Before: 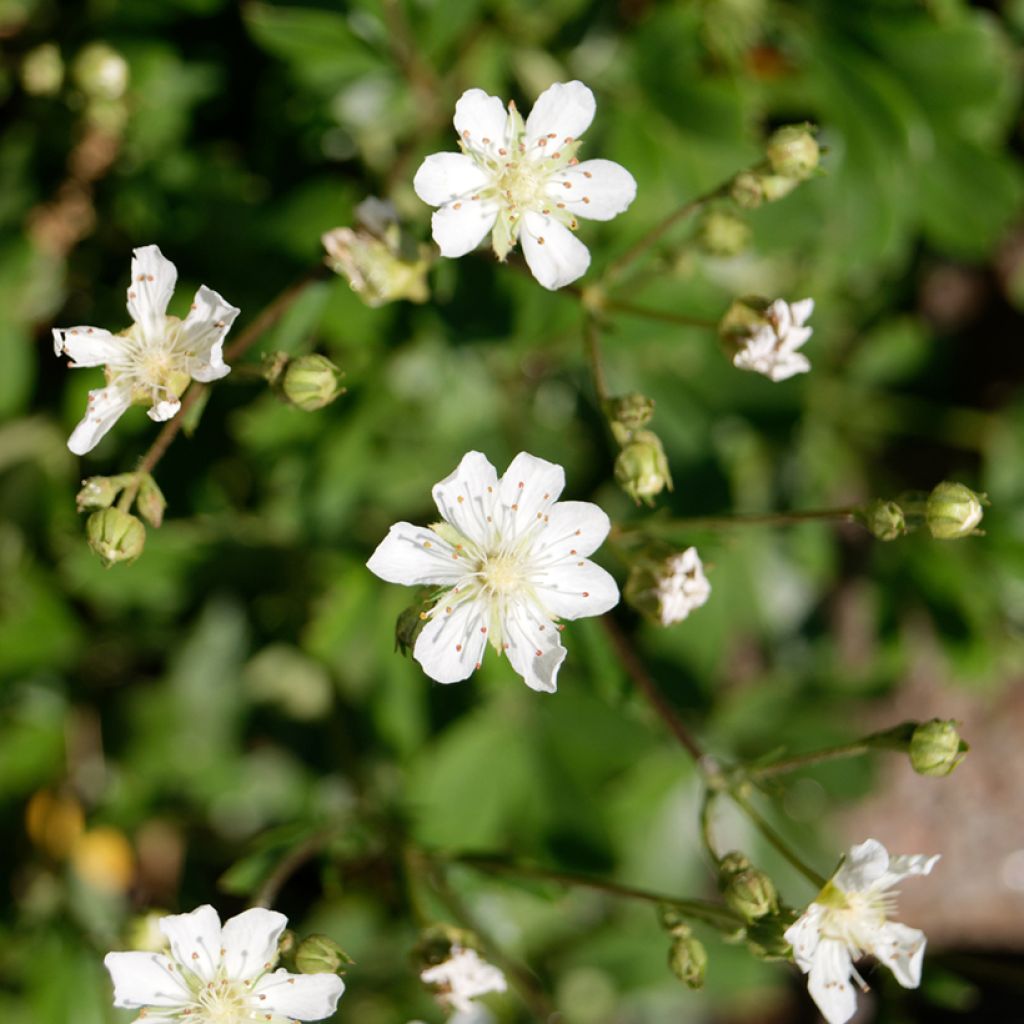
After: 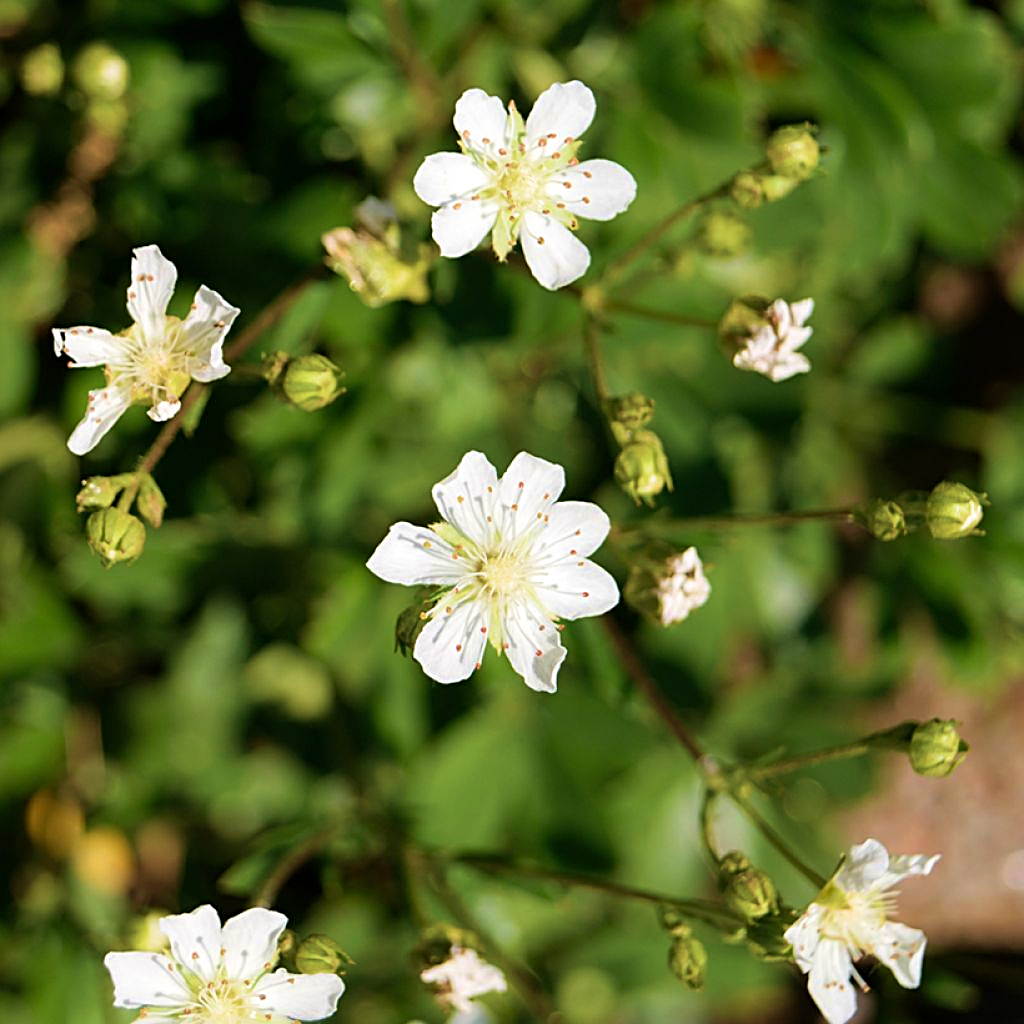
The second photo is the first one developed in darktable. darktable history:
velvia: strength 75%
sharpen: radius 2.531, amount 0.628
